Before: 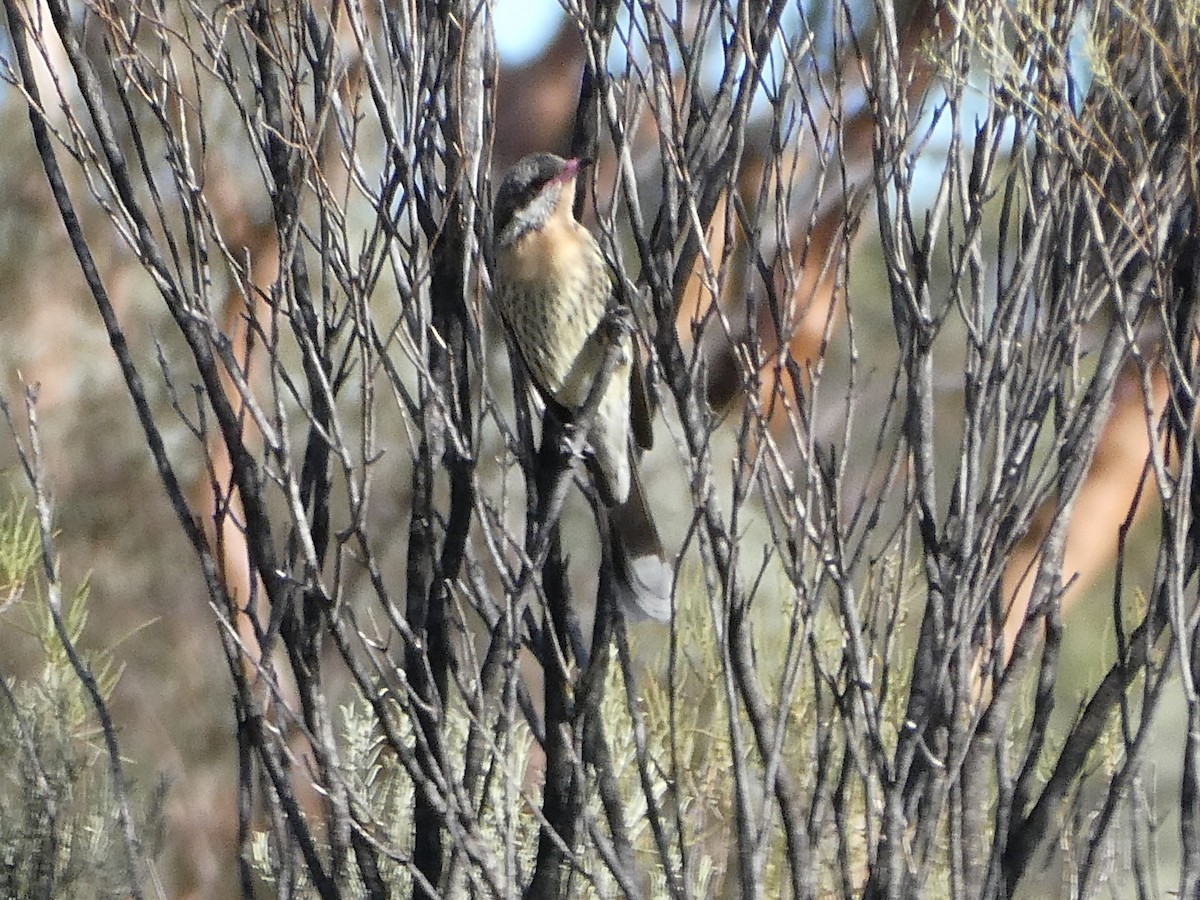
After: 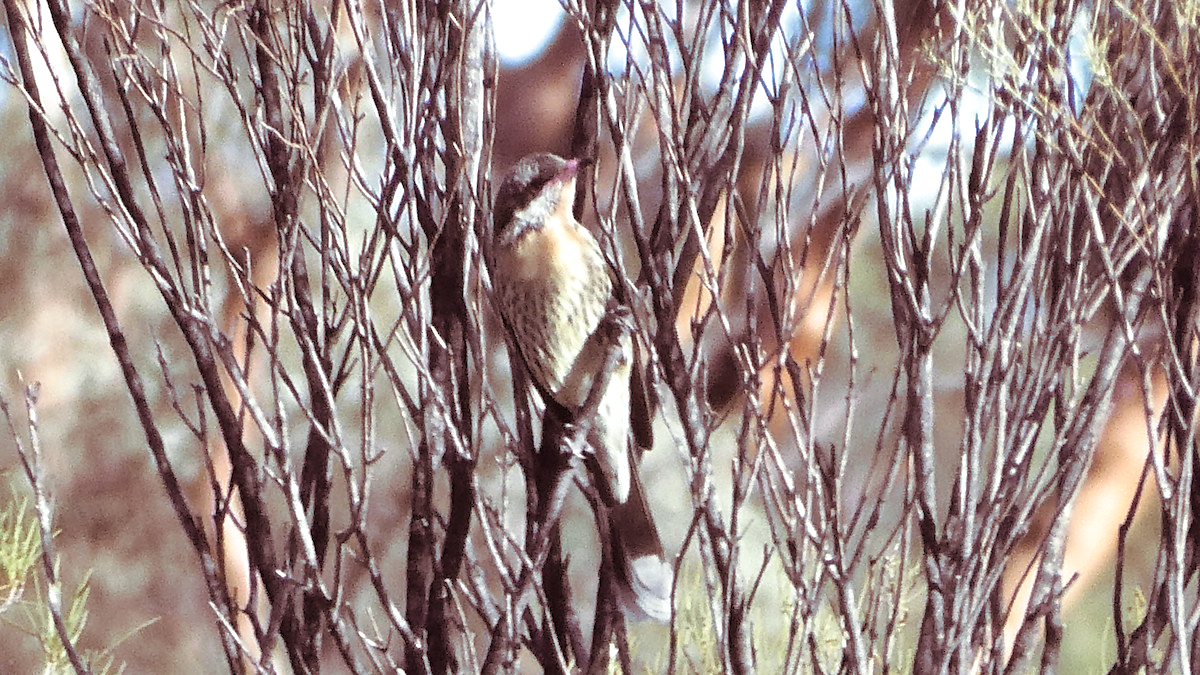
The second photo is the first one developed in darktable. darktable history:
crop: bottom 24.988%
exposure: exposure 0.496 EV, compensate highlight preservation false
split-toning: on, module defaults
white balance: red 0.983, blue 1.036
